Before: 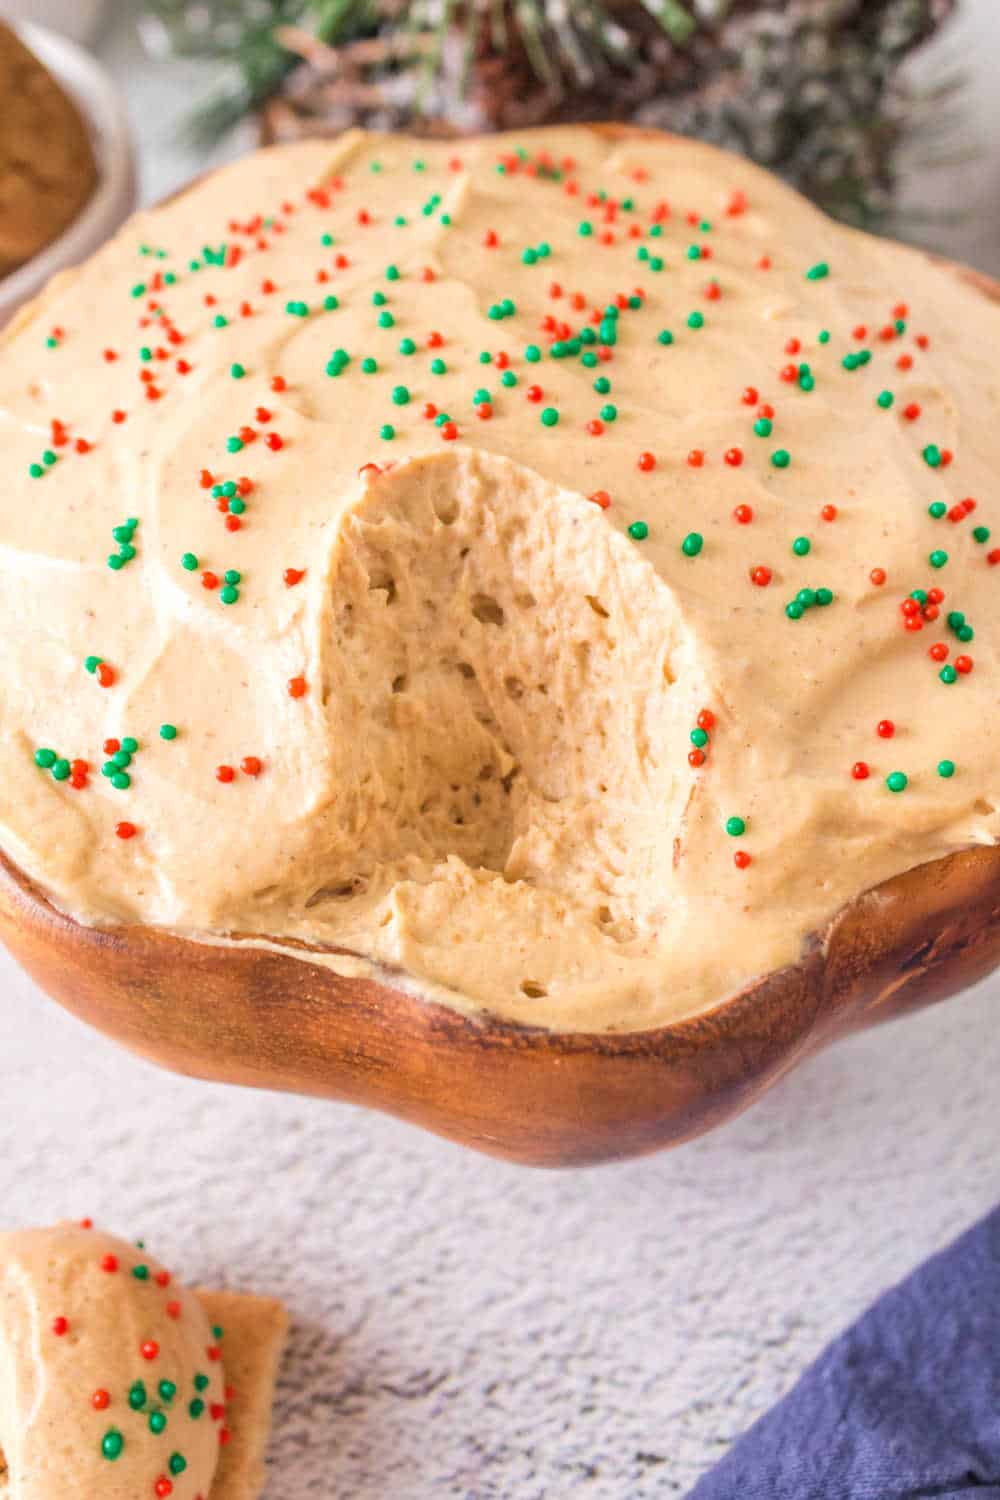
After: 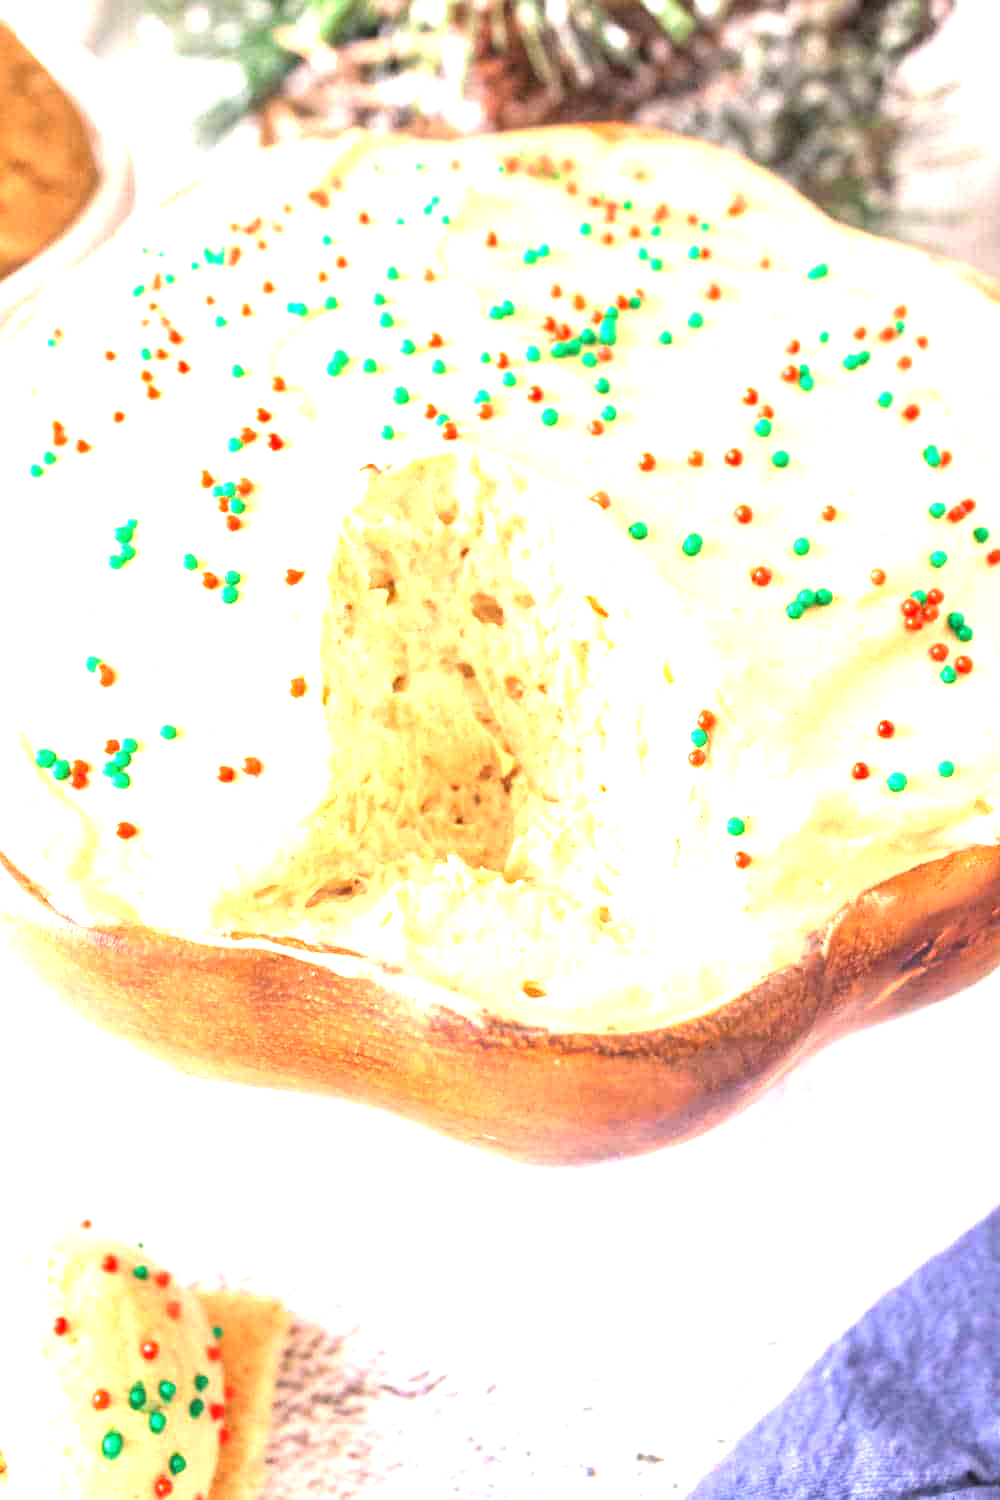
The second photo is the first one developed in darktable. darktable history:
exposure: black level correction 0, exposure 1.696 EV, compensate highlight preservation false
